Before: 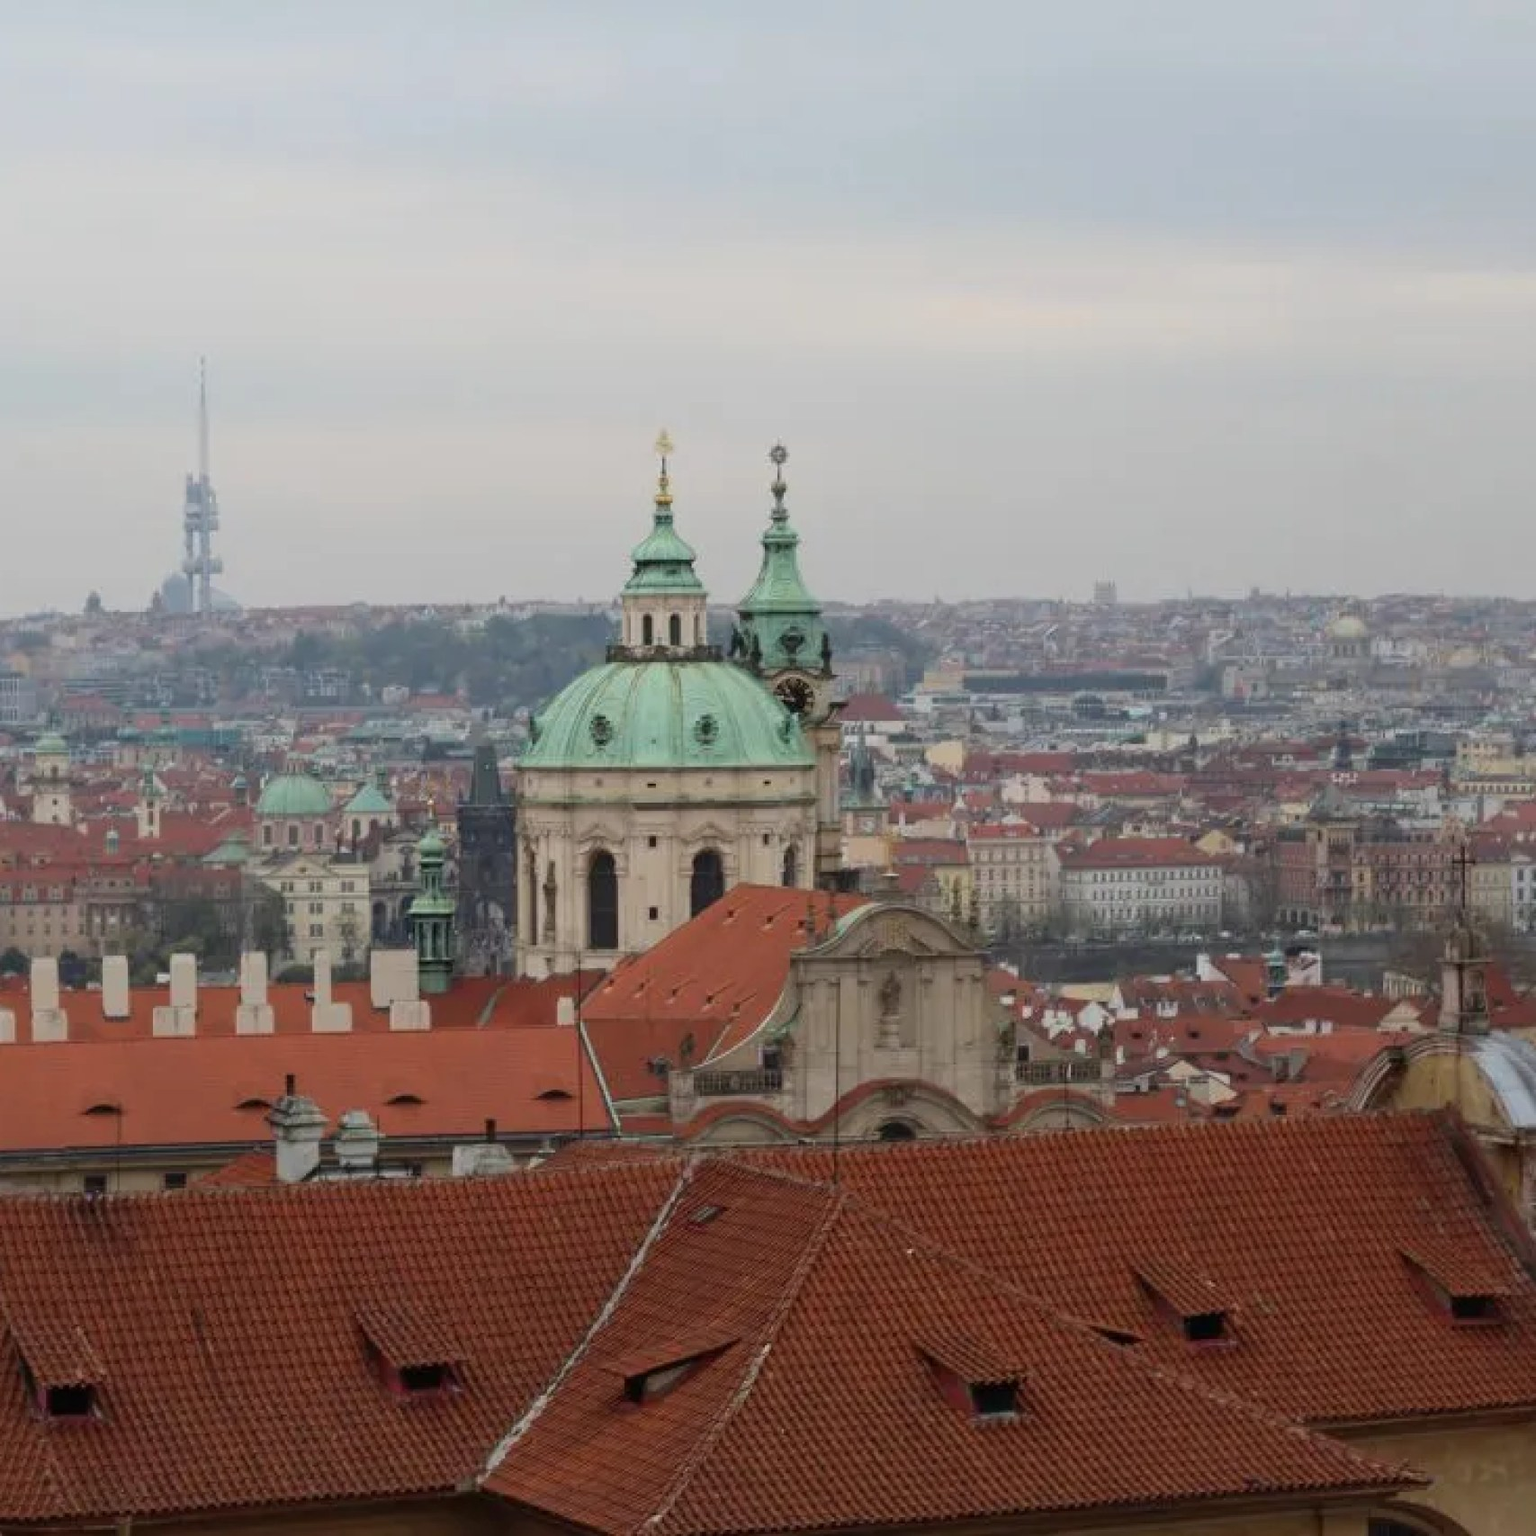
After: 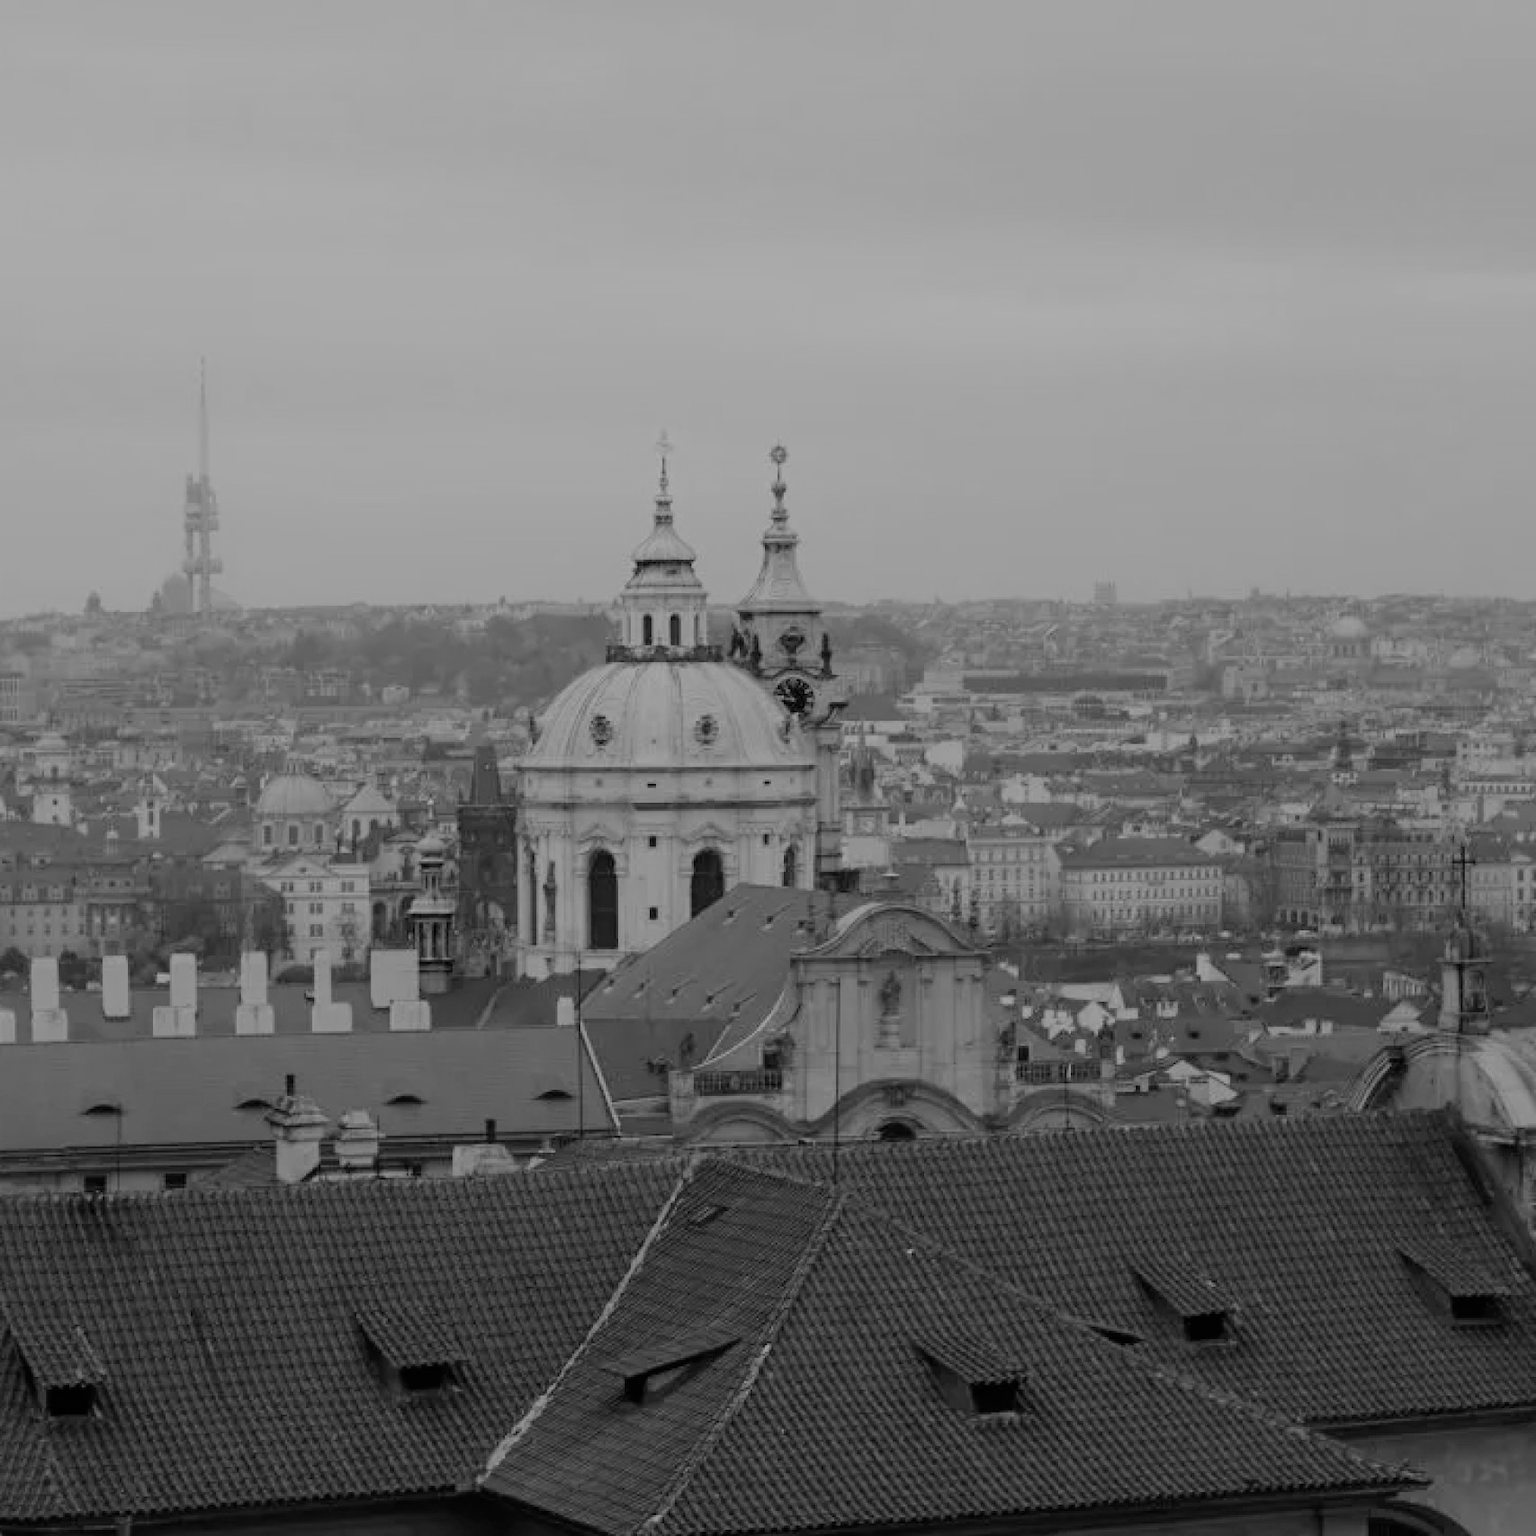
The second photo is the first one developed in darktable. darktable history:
color calibration: illuminant as shot in camera, adaptation linear Bradford (ICC v4), x 0.406, y 0.405, temperature 3570.35 K, saturation algorithm version 1 (2020)
monochrome: a 32, b 64, size 2.3
contrast equalizer: y [[0.5, 0.5, 0.472, 0.5, 0.5, 0.5], [0.5 ×6], [0.5 ×6], [0 ×6], [0 ×6]]
filmic rgb: black relative exposure -7.65 EV, white relative exposure 4.56 EV, hardness 3.61
white balance: red 0.986, blue 1.01
